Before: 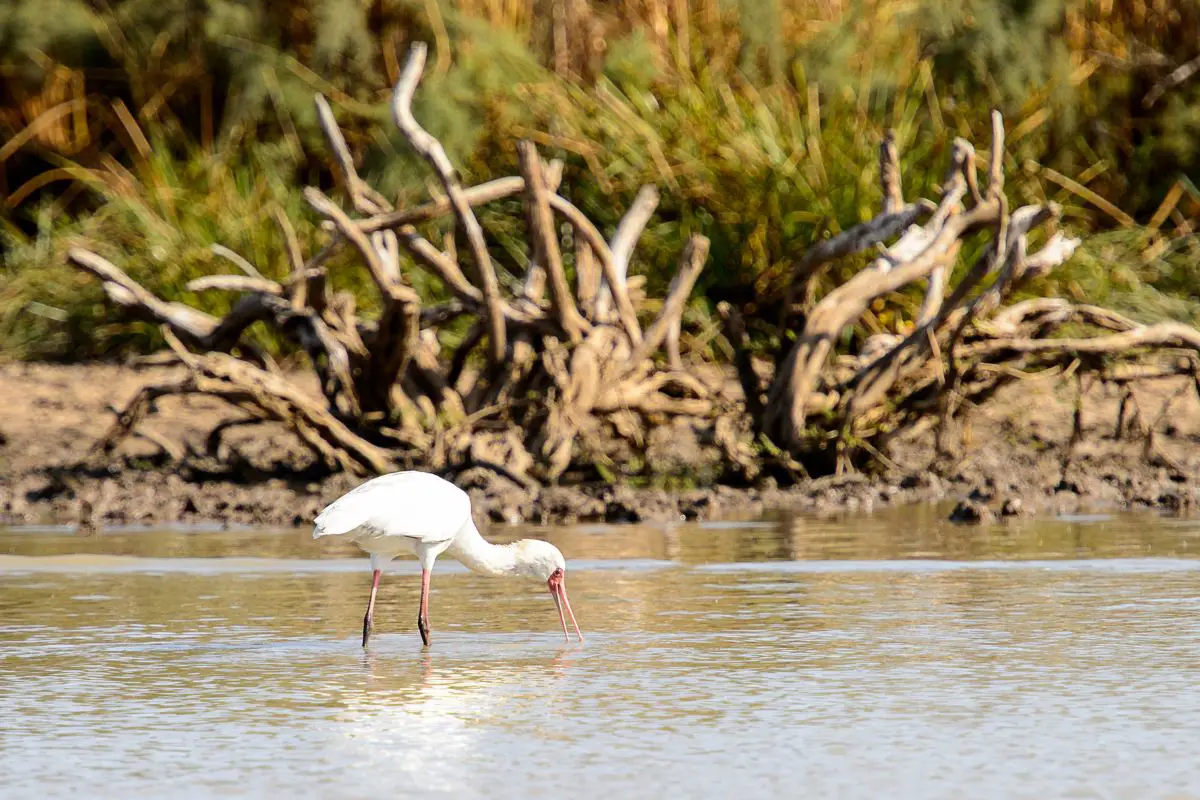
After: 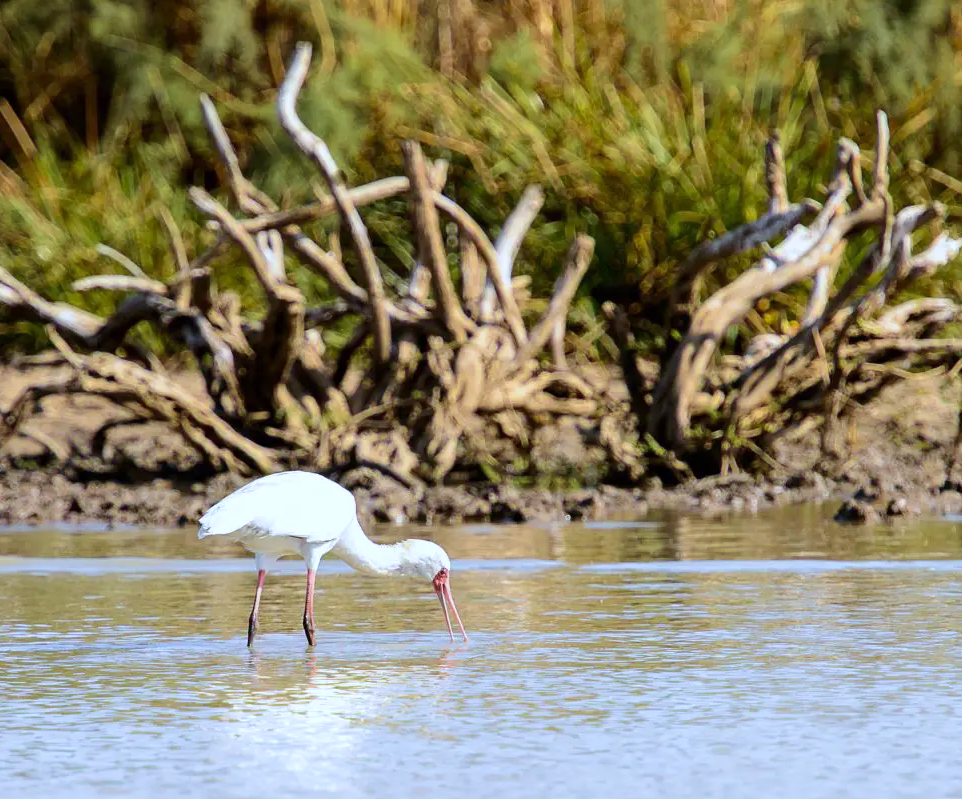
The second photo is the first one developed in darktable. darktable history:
velvia: on, module defaults
crop and rotate: left 9.597%, right 10.195%
white balance: red 0.926, green 1.003, blue 1.133
